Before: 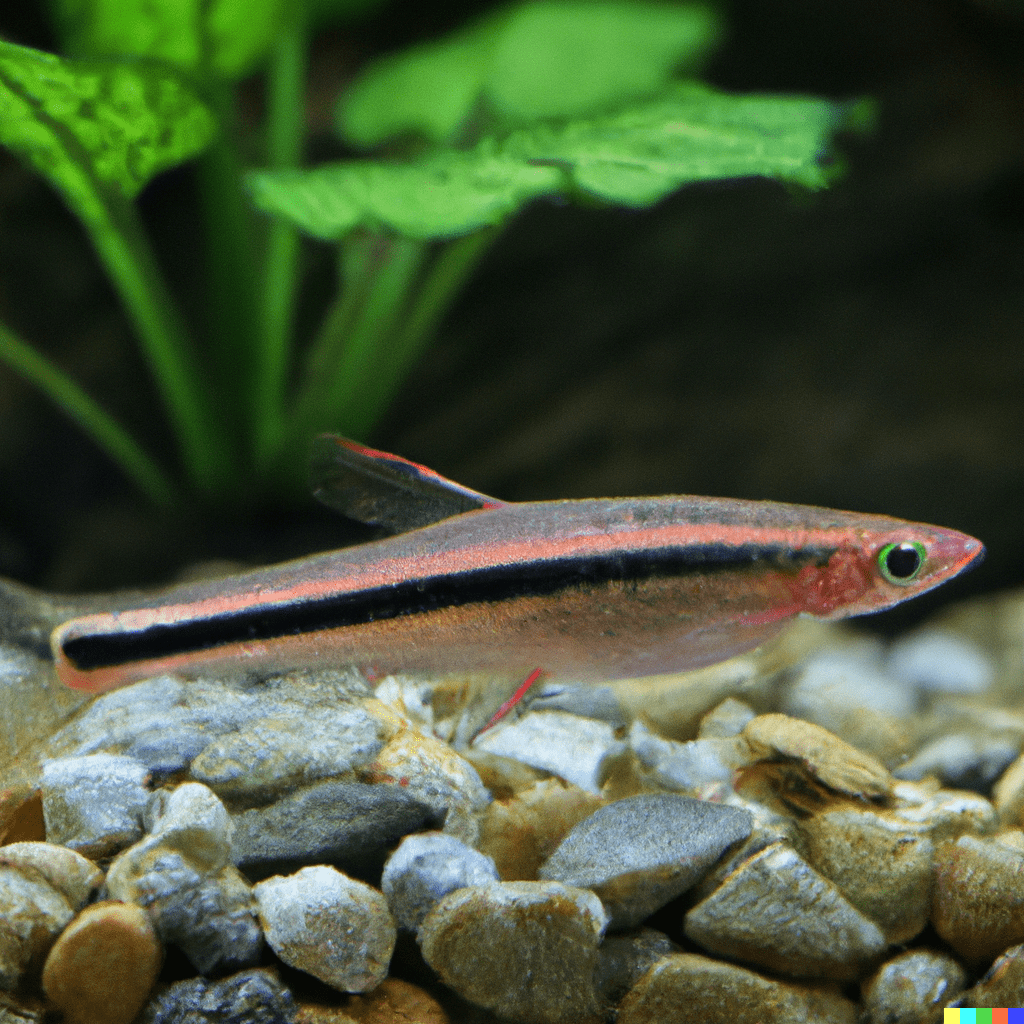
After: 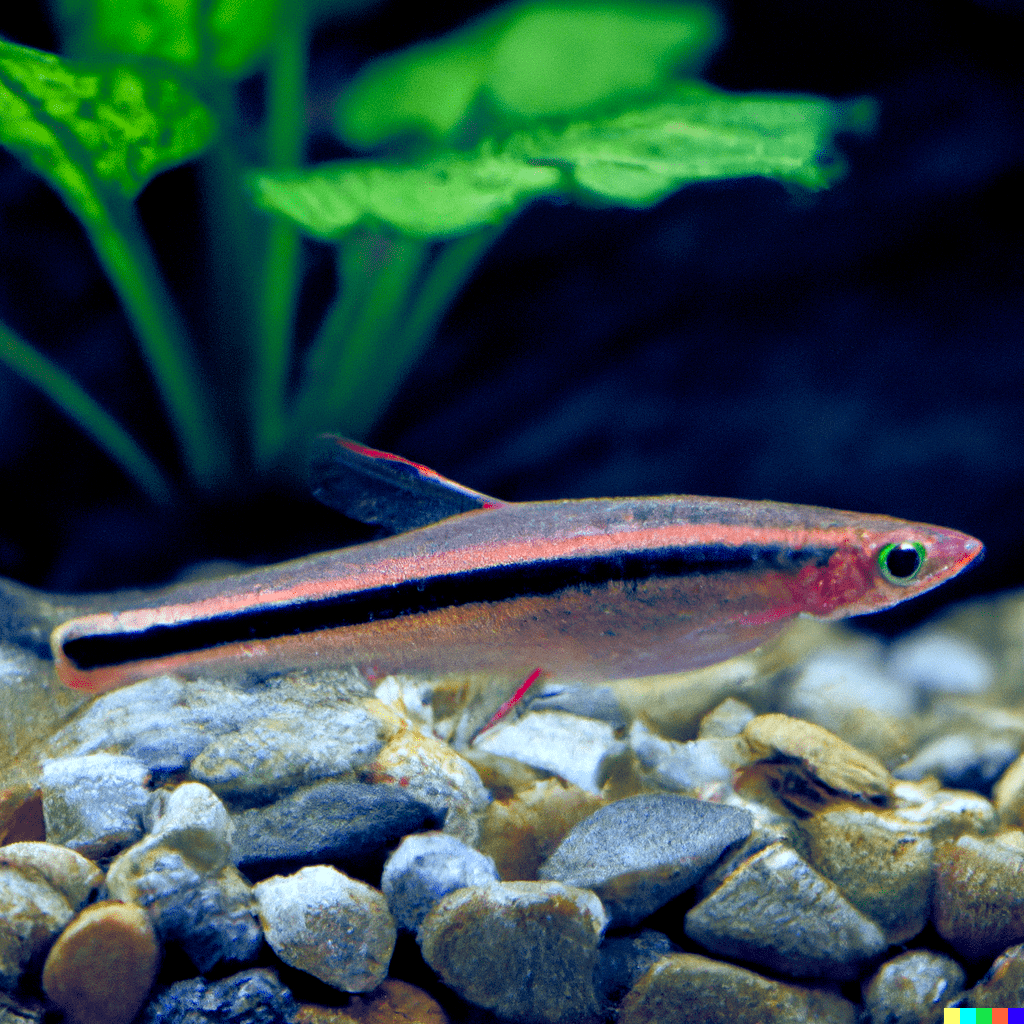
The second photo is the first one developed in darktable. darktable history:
color balance rgb: shadows lift › luminance -41.13%, shadows lift › chroma 14.13%, shadows lift › hue 260°, power › luminance -3.76%, power › chroma 0.56%, power › hue 40.37°, highlights gain › luminance 16.81%, highlights gain › chroma 2.94%, highlights gain › hue 260°, global offset › luminance -0.29%, global offset › chroma 0.31%, global offset › hue 260°, perceptual saturation grading › global saturation 20%, perceptual saturation grading › highlights -13.92%, perceptual saturation grading › shadows 50%
rgb curve: curves: ch0 [(0, 0) (0.053, 0.068) (0.122, 0.128) (1, 1)]
